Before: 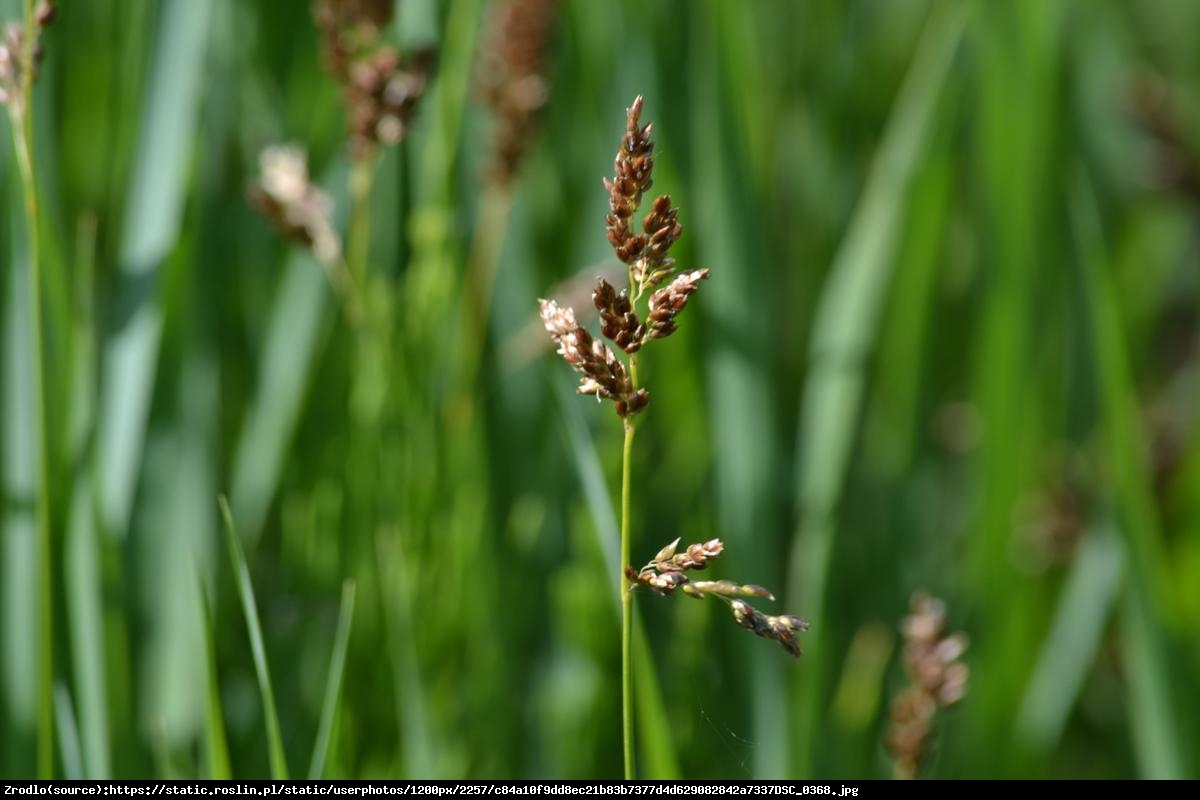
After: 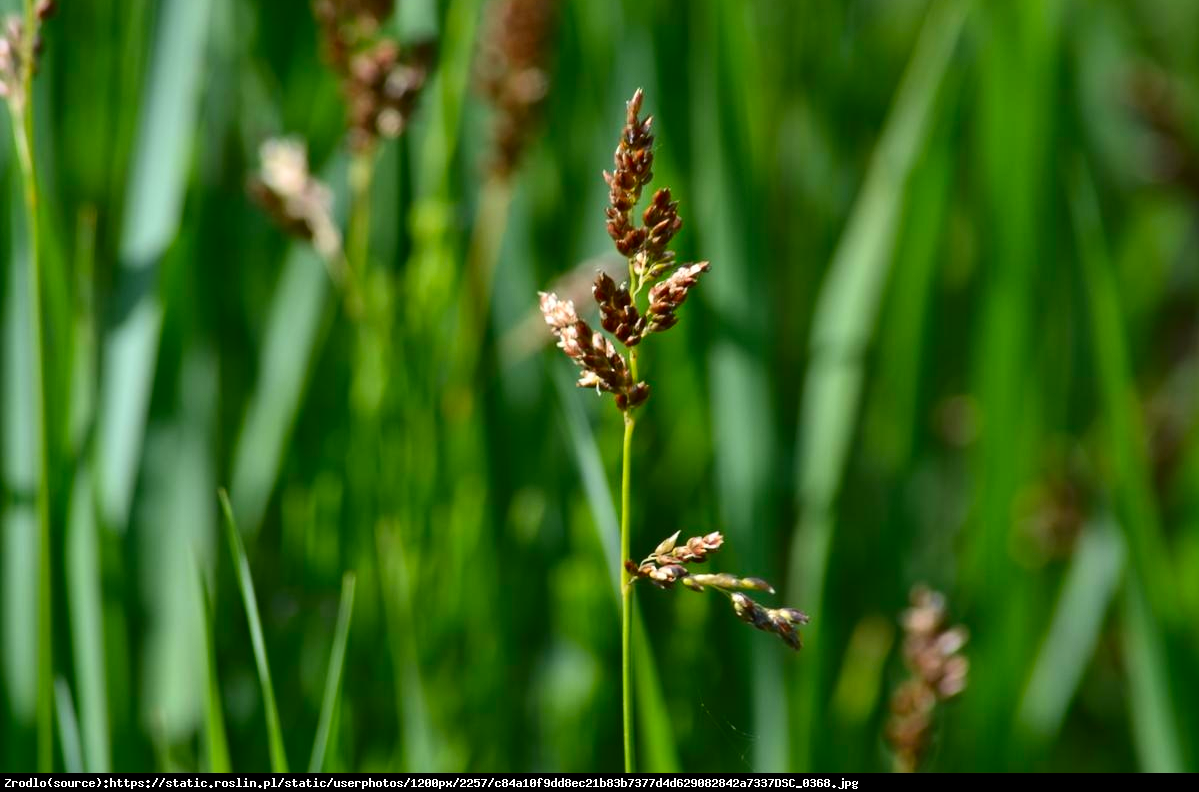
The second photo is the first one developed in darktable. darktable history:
crop: top 0.98%, right 0.034%
contrast brightness saturation: contrast 0.179, saturation 0.3
